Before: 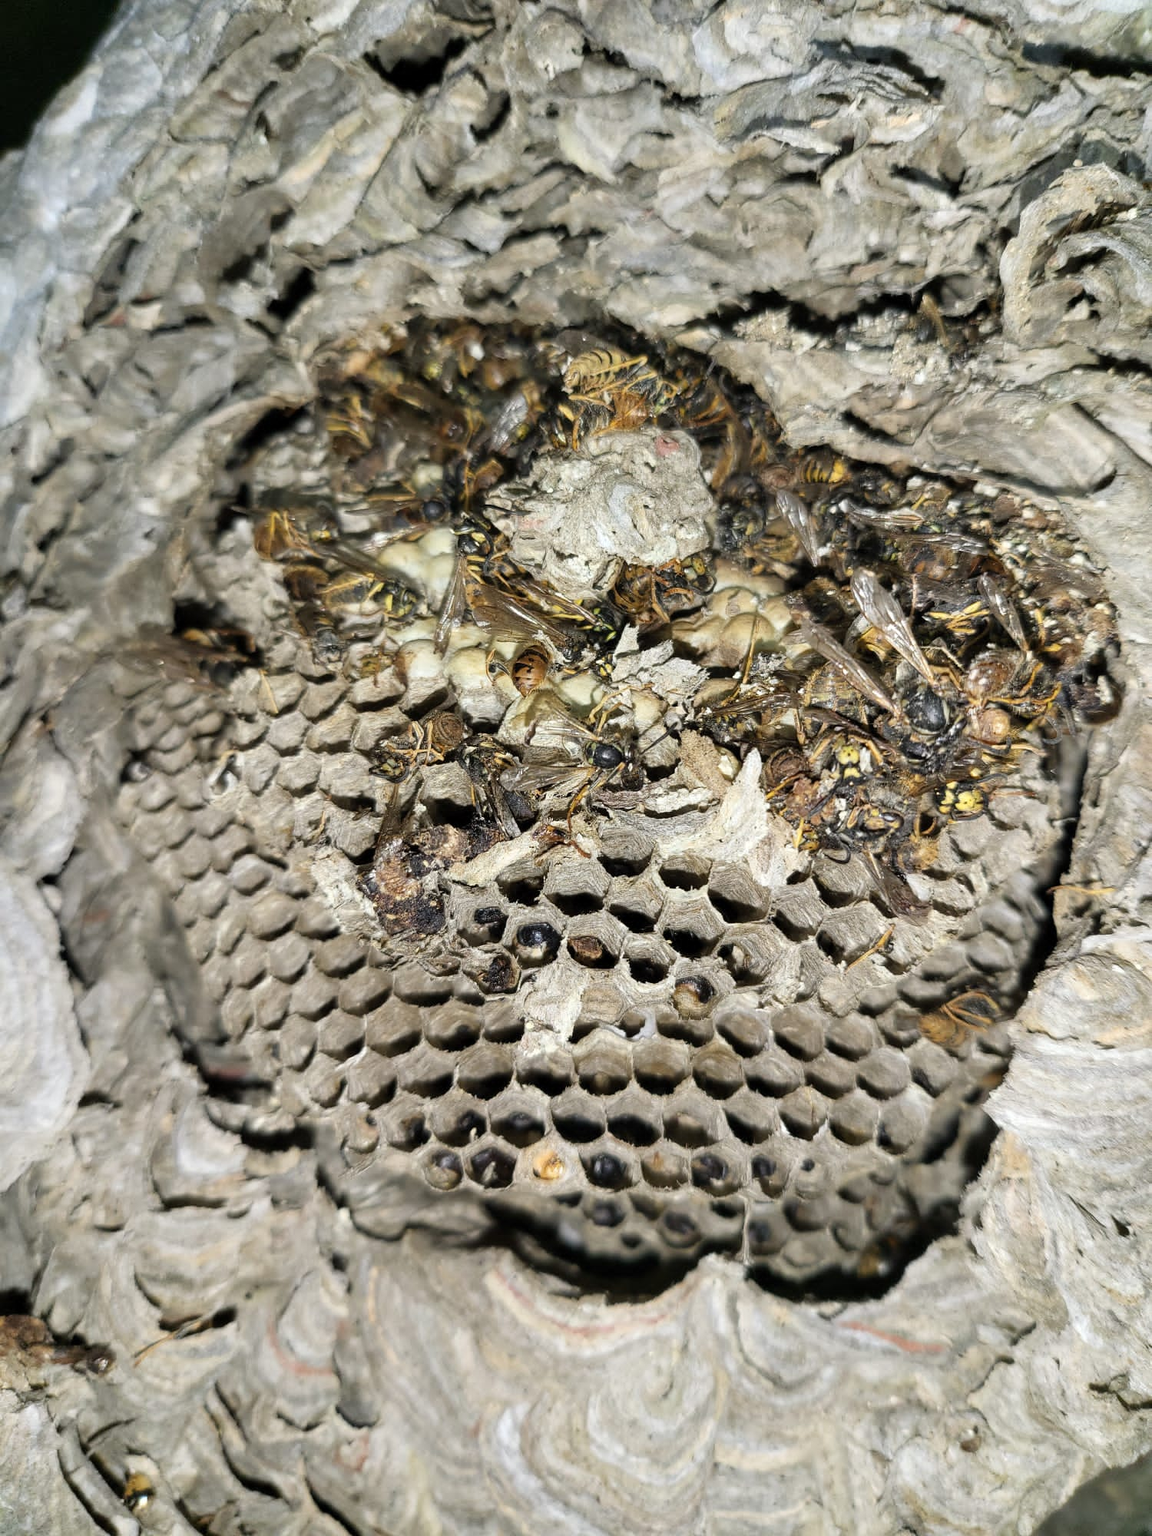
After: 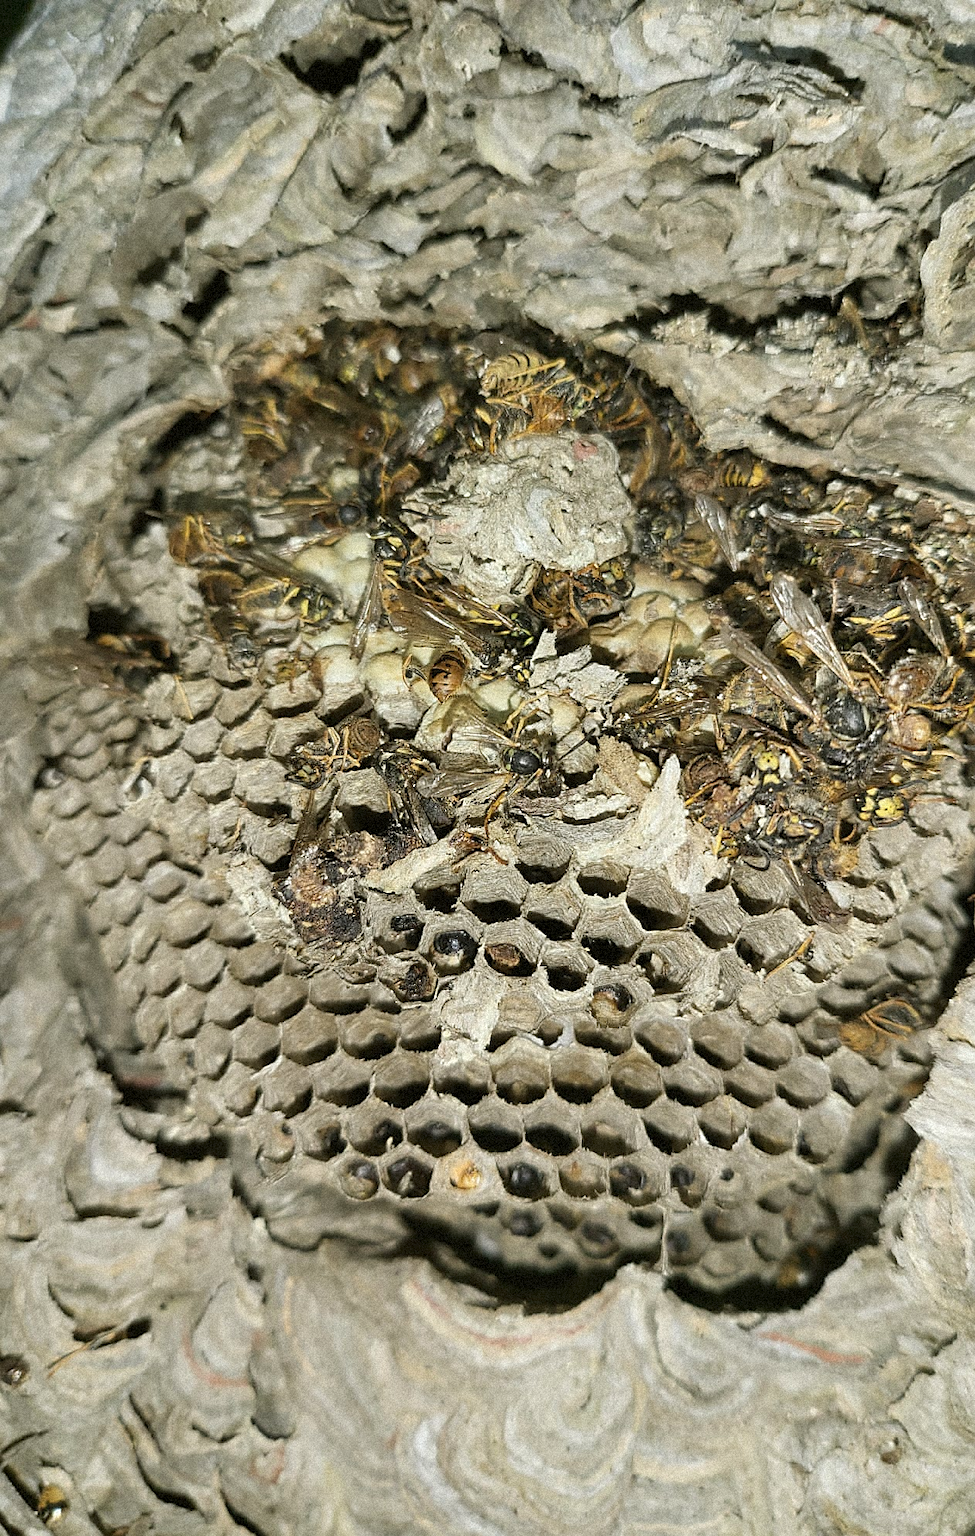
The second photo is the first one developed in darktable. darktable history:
crop: left 7.598%, right 7.873%
grain: coarseness 9.38 ISO, strength 34.99%, mid-tones bias 0%
sharpen: on, module defaults
color balance: mode lift, gamma, gain (sRGB), lift [1.04, 1, 1, 0.97], gamma [1.01, 1, 1, 0.97], gain [0.96, 1, 1, 0.97]
